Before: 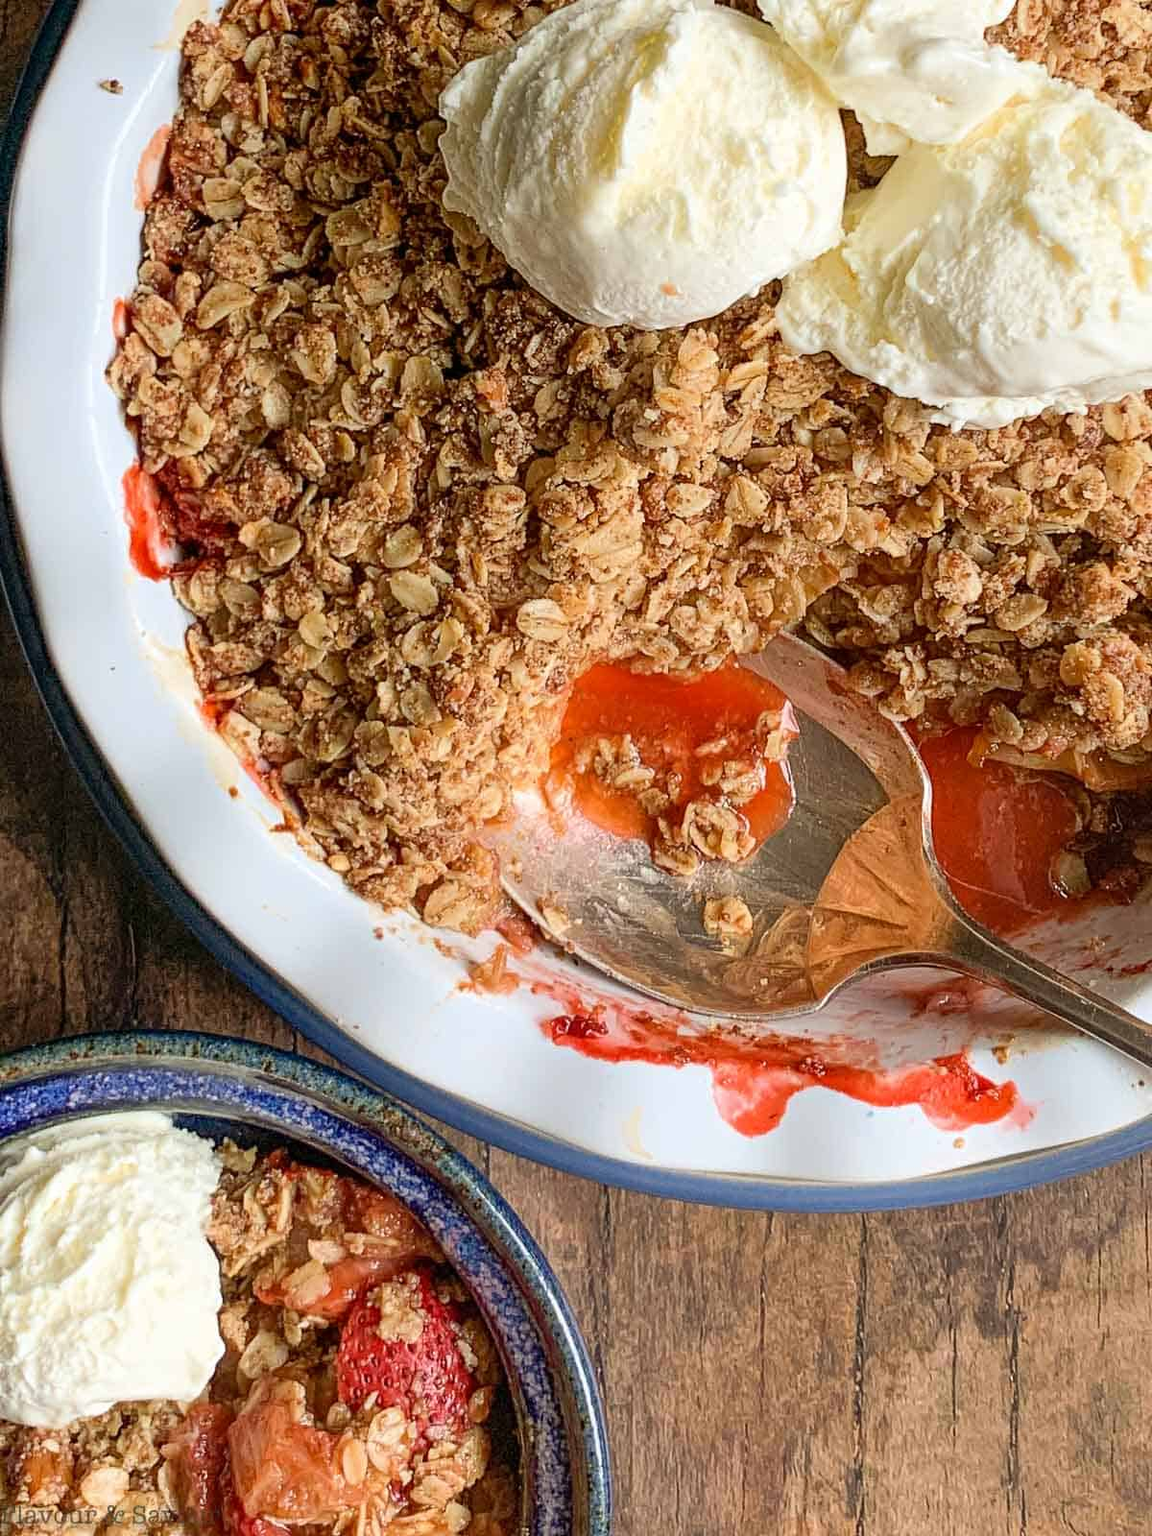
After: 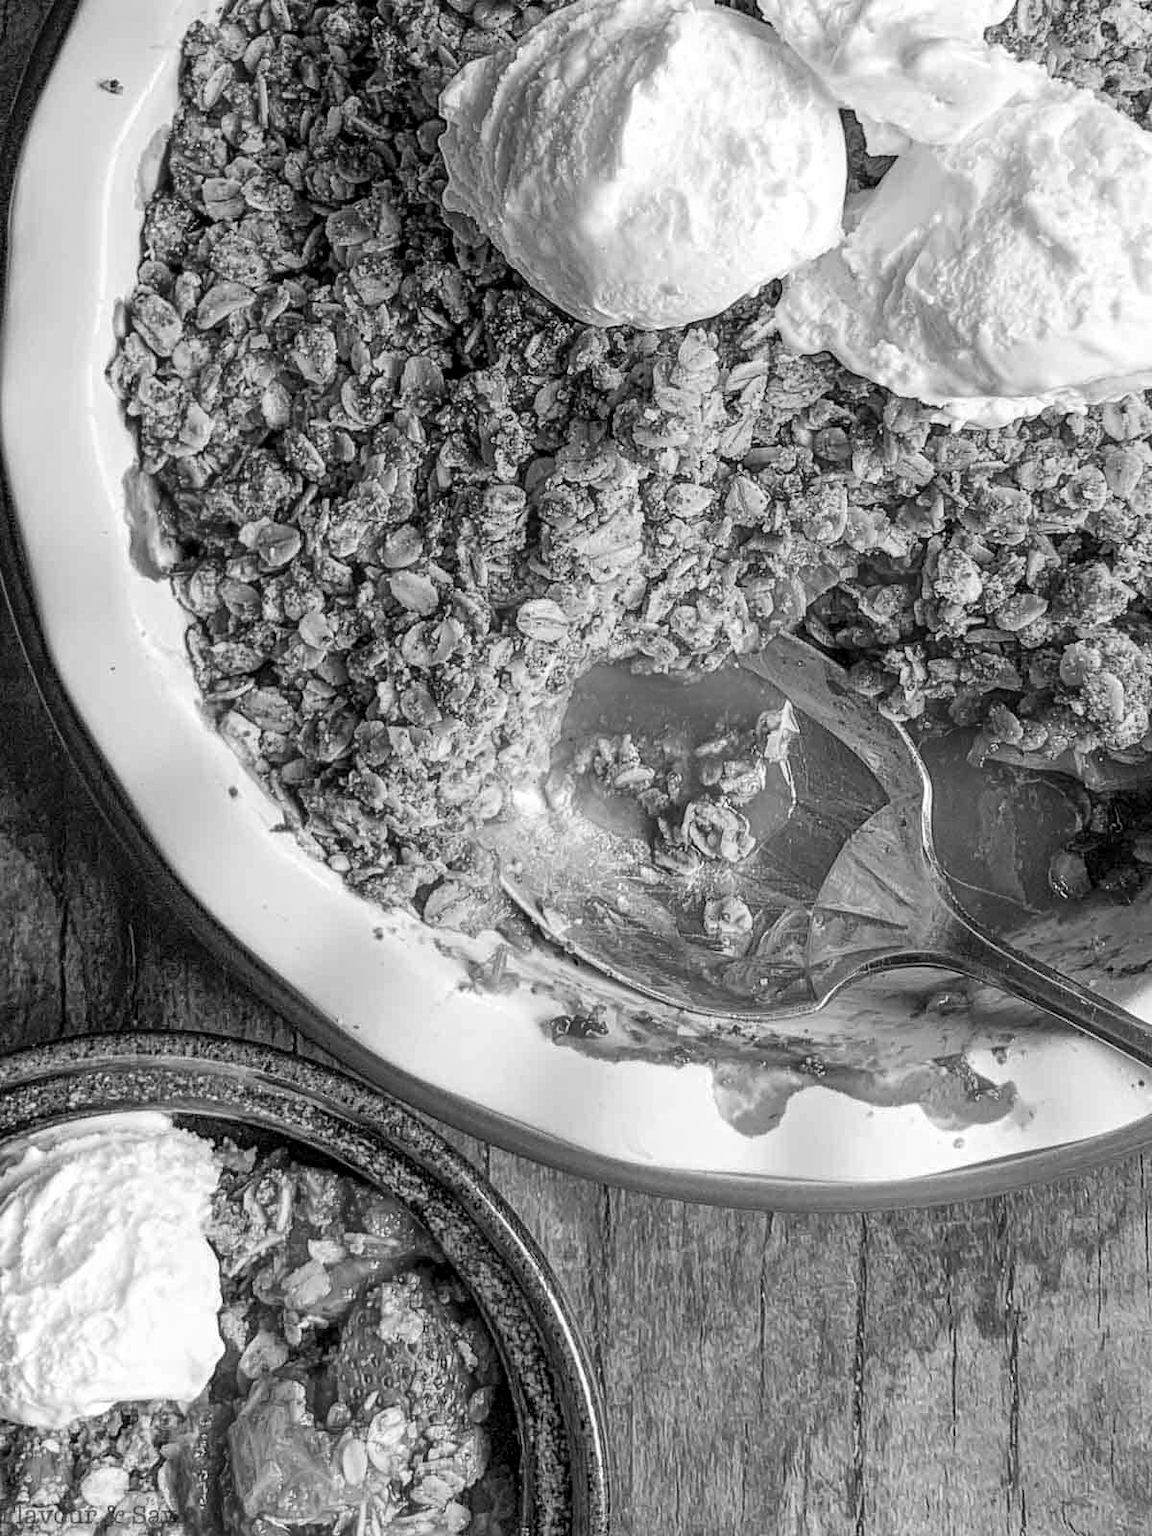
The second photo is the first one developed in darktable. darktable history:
monochrome: a 32, b 64, size 2.3, highlights 1
local contrast: on, module defaults
